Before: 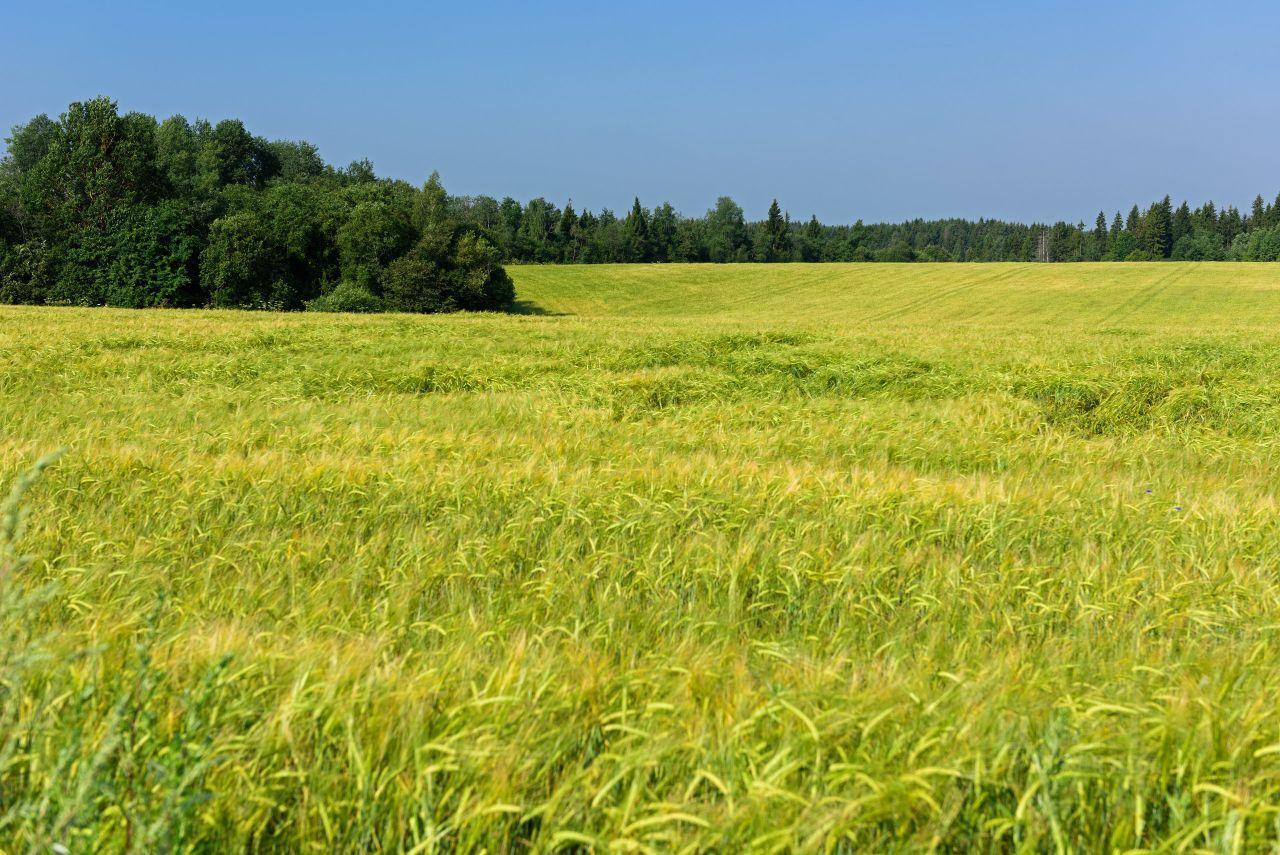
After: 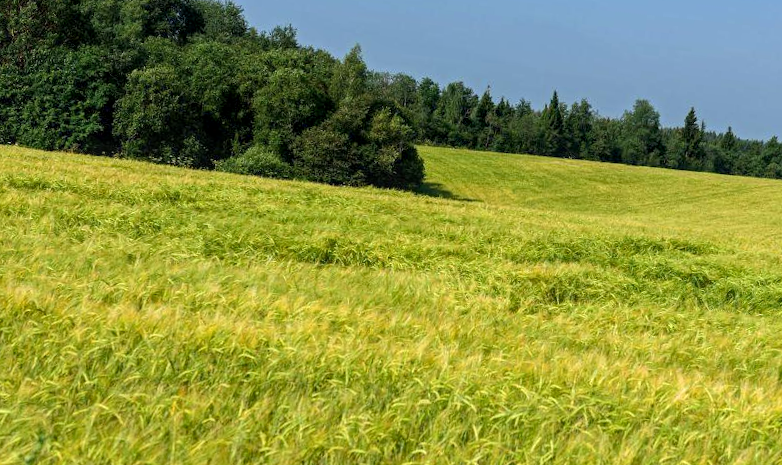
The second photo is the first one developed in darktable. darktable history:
local contrast: on, module defaults
crop and rotate: angle -5.89°, left 2.07%, top 7.006%, right 27.726%, bottom 30.407%
